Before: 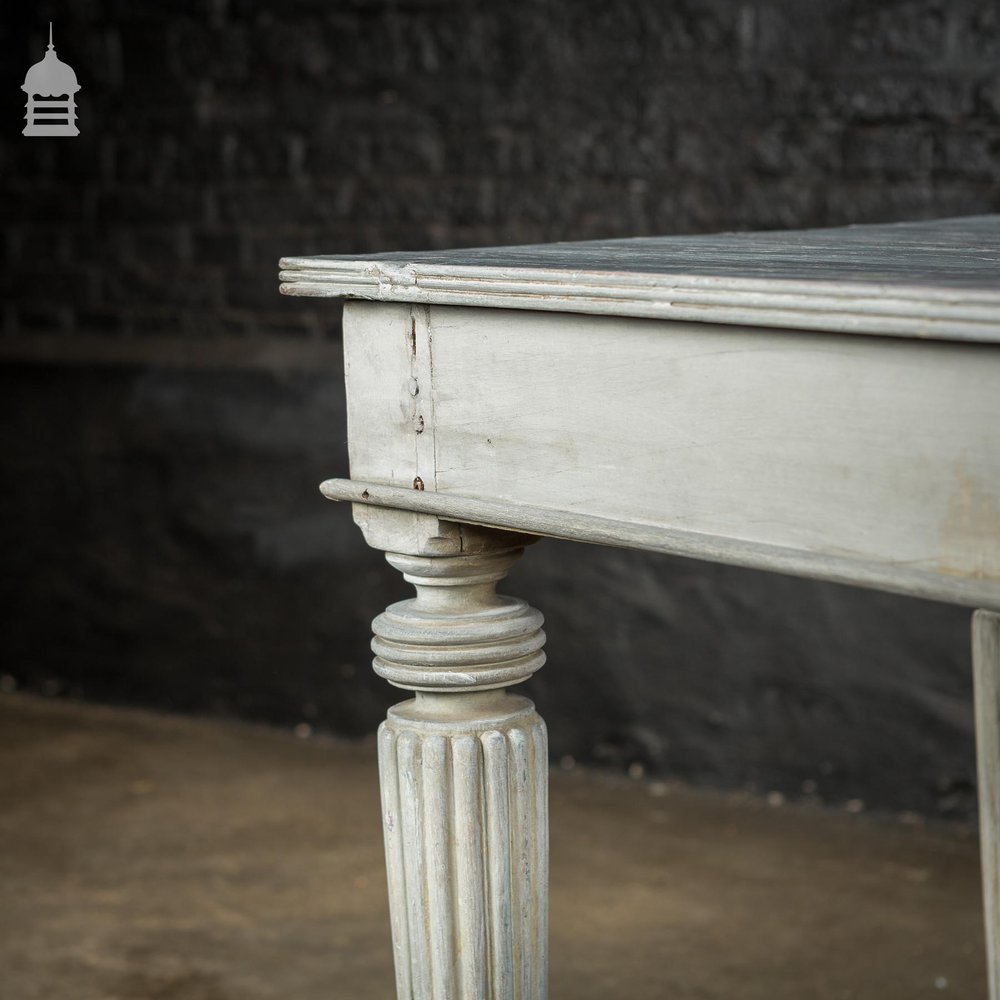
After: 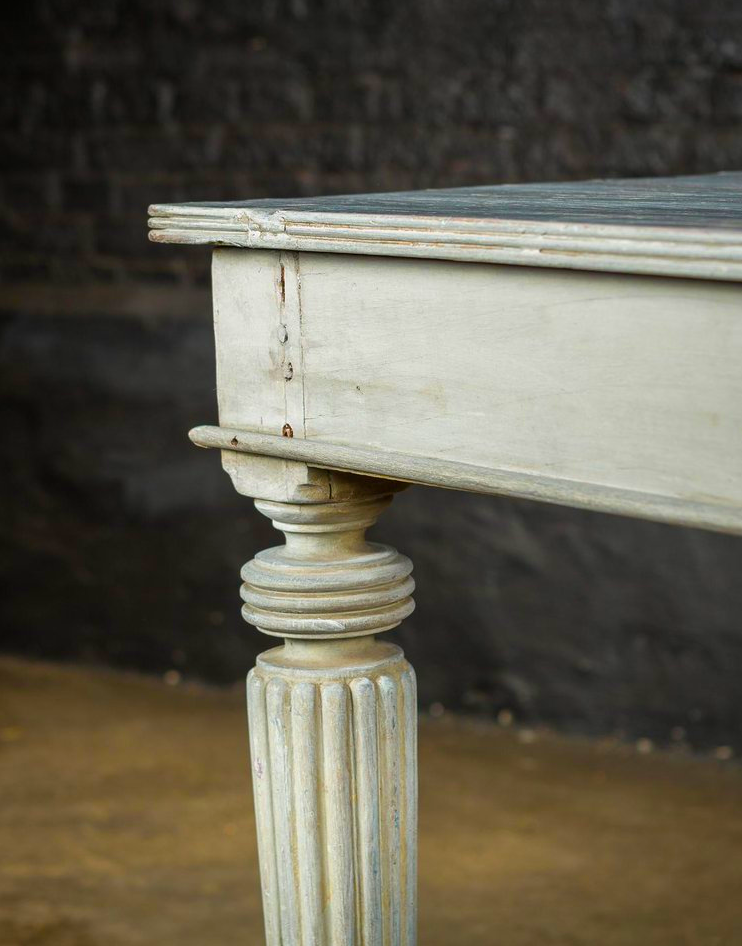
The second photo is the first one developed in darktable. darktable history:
velvia: strength 50.67%, mid-tones bias 0.515
crop and rotate: left 13.186%, top 5.358%, right 12.566%
